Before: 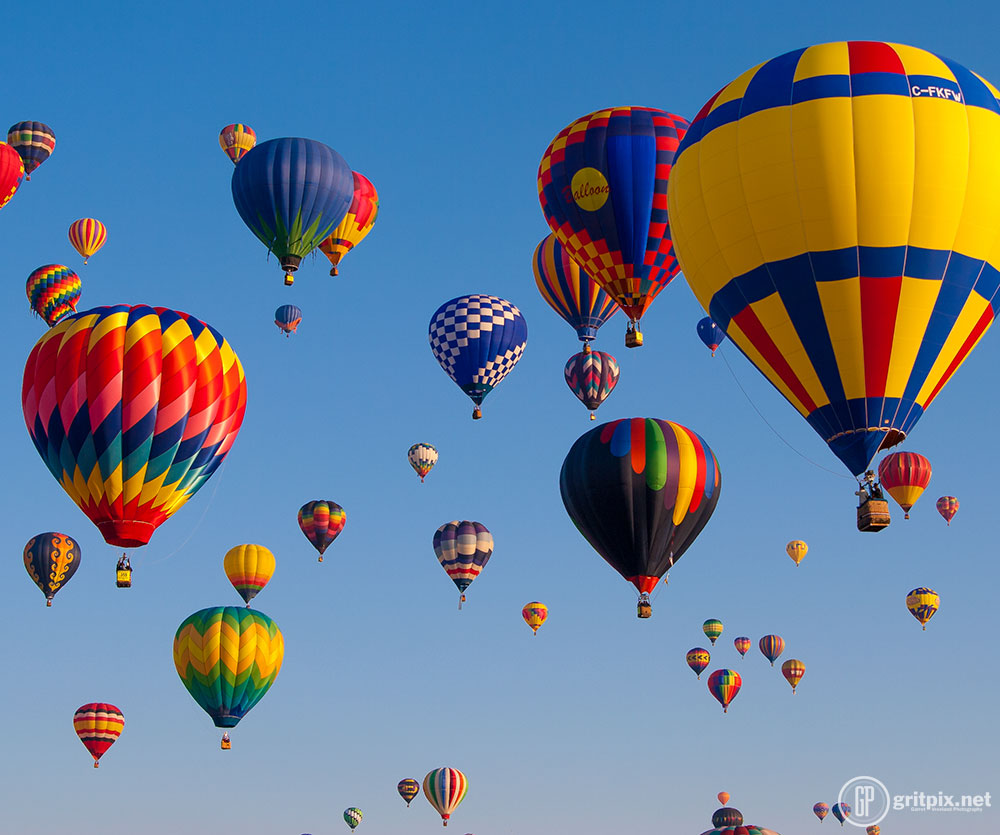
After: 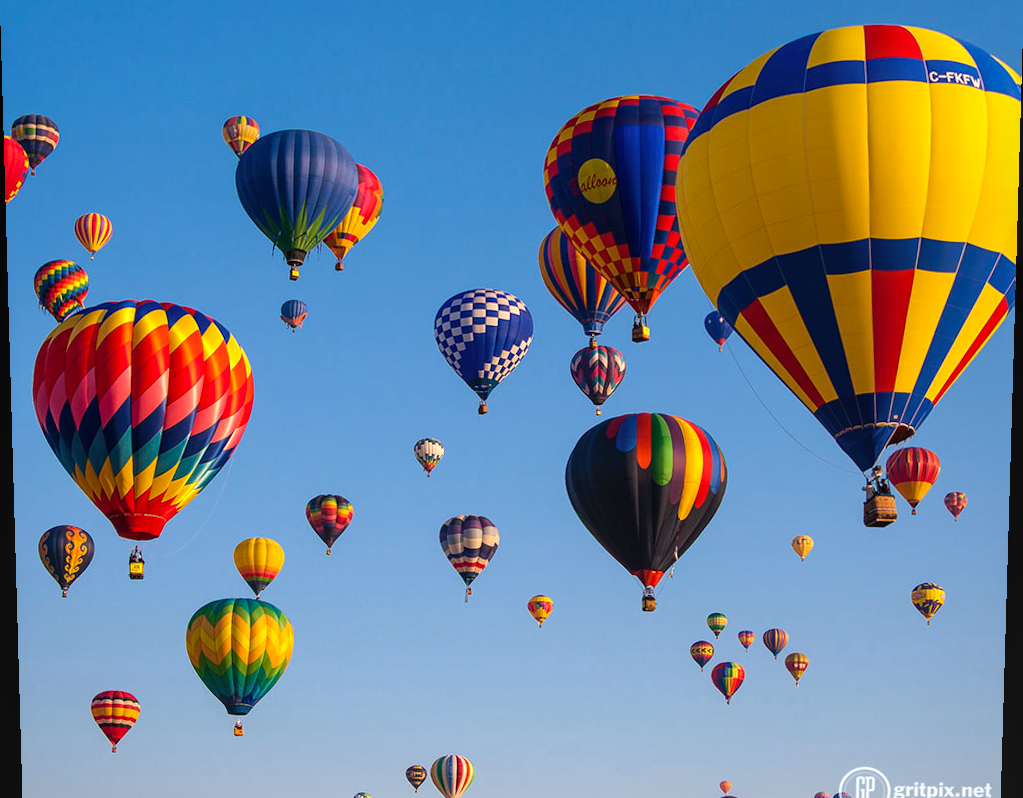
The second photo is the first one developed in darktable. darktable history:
tone equalizer: -8 EV -0.417 EV, -7 EV -0.389 EV, -6 EV -0.333 EV, -5 EV -0.222 EV, -3 EV 0.222 EV, -2 EV 0.333 EV, -1 EV 0.389 EV, +0 EV 0.417 EV, edges refinement/feathering 500, mask exposure compensation -1.57 EV, preserve details no
rotate and perspective: lens shift (vertical) 0.048, lens shift (horizontal) -0.024, automatic cropping off
local contrast: detail 110%
crop and rotate: top 2.479%, bottom 3.018%
